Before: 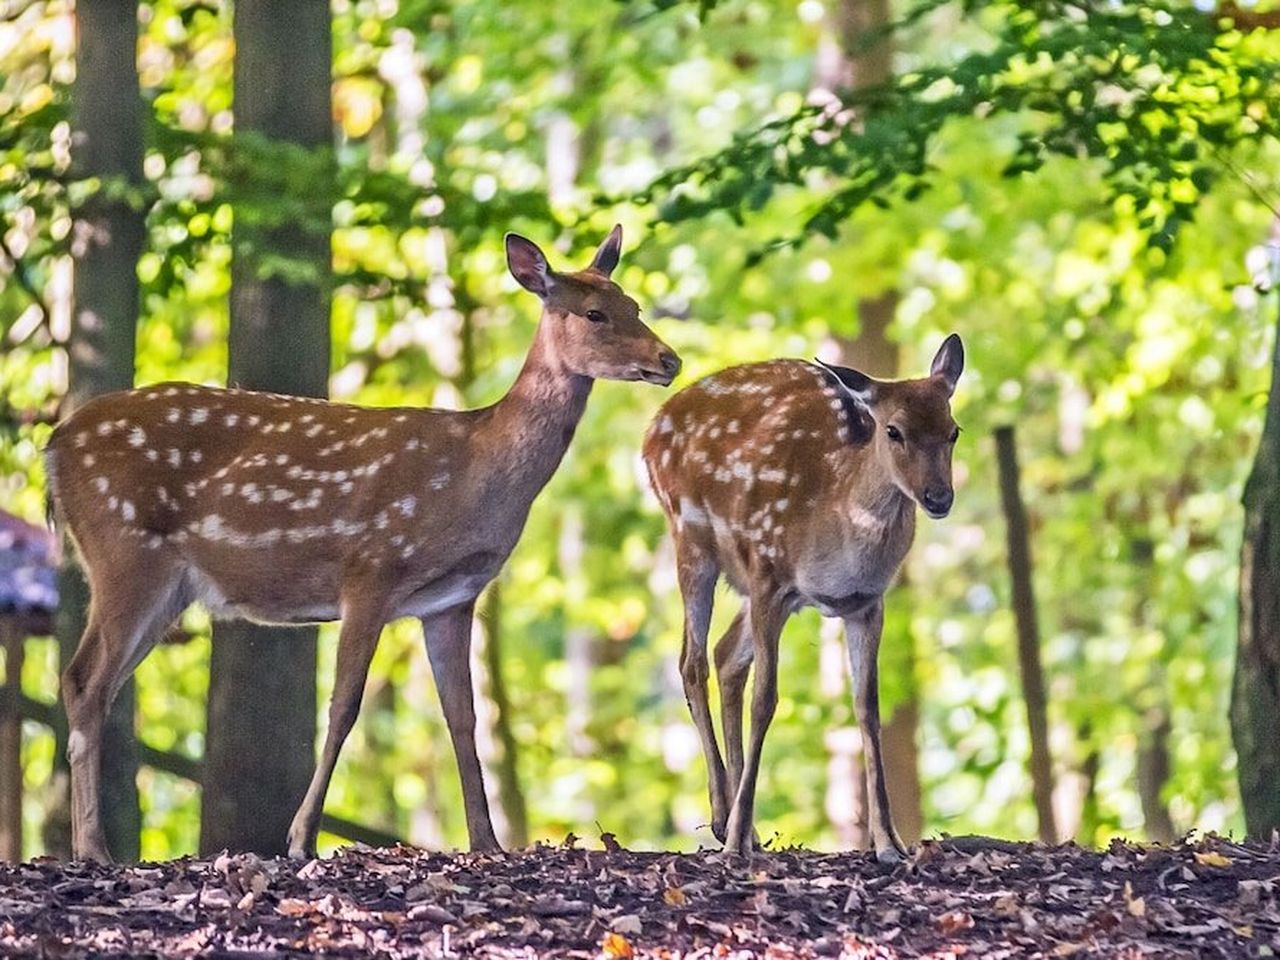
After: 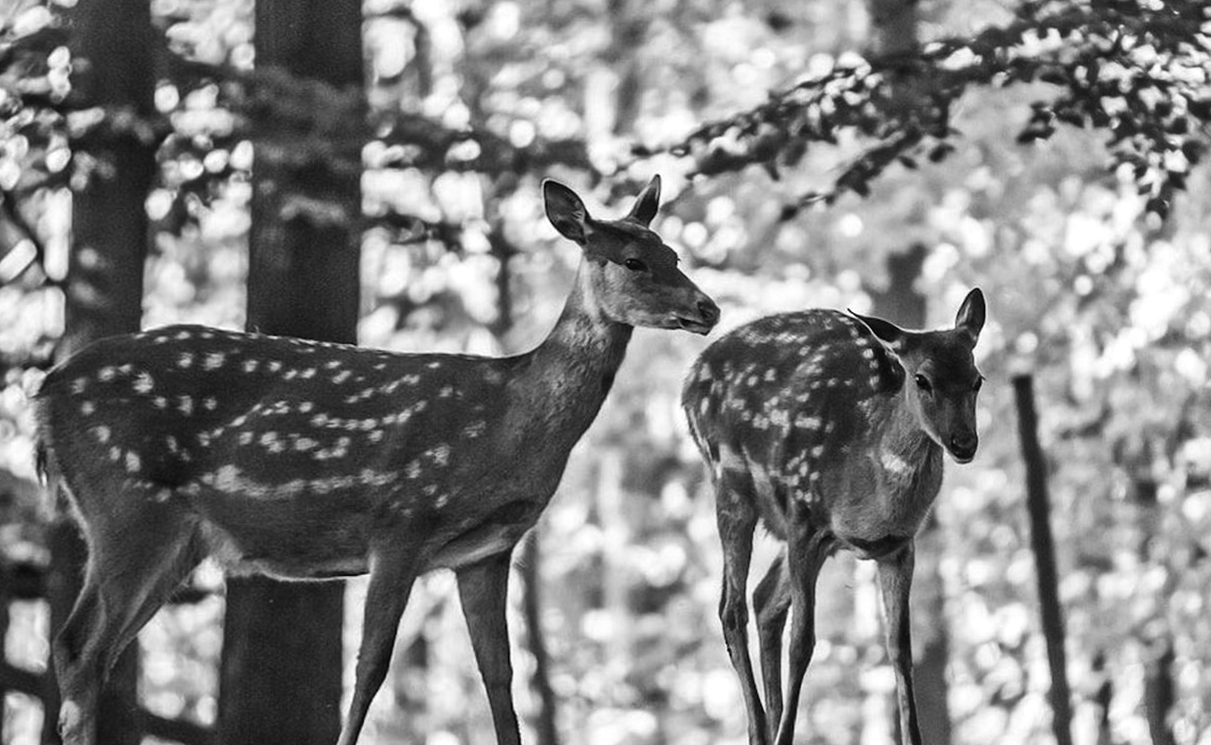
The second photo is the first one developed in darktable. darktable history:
rotate and perspective: rotation -0.013°, lens shift (vertical) -0.027, lens shift (horizontal) 0.178, crop left 0.016, crop right 0.989, crop top 0.082, crop bottom 0.918
contrast brightness saturation: contrast 0.1, saturation -0.3
crop and rotate: angle 0.2°, left 0.275%, right 3.127%, bottom 14.18%
color balance: lift [1.016, 0.983, 1, 1.017], gamma [0.78, 1.018, 1.043, 0.957], gain [0.786, 1.063, 0.937, 1.017], input saturation 118.26%, contrast 13.43%, contrast fulcrum 21.62%, output saturation 82.76%
monochrome: a -6.99, b 35.61, size 1.4
exposure: black level correction 0.007, exposure 0.159 EV, compensate highlight preservation false
